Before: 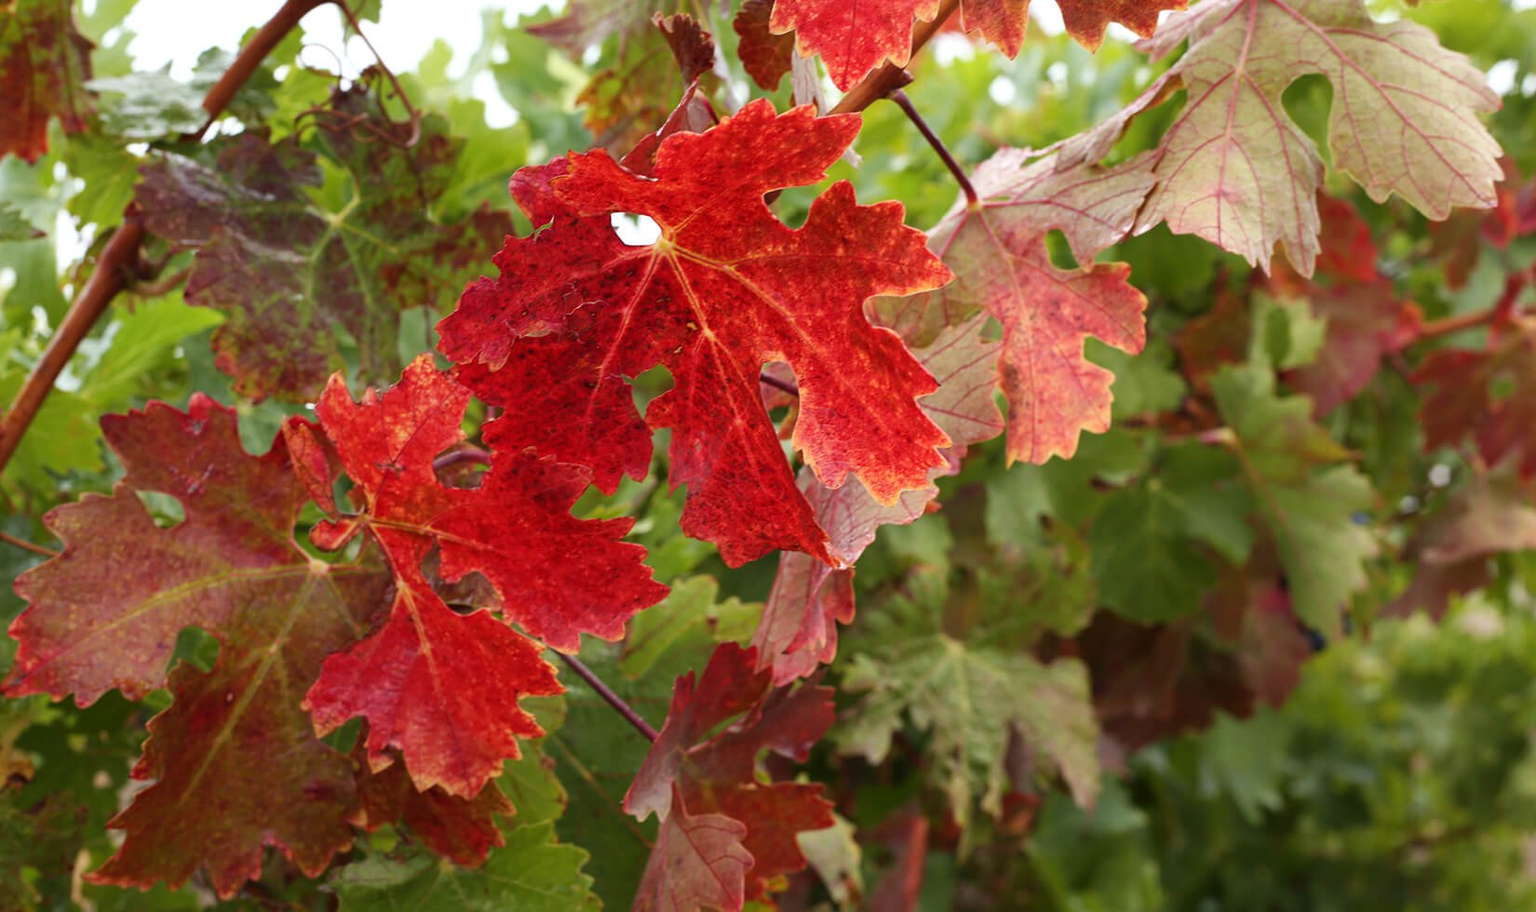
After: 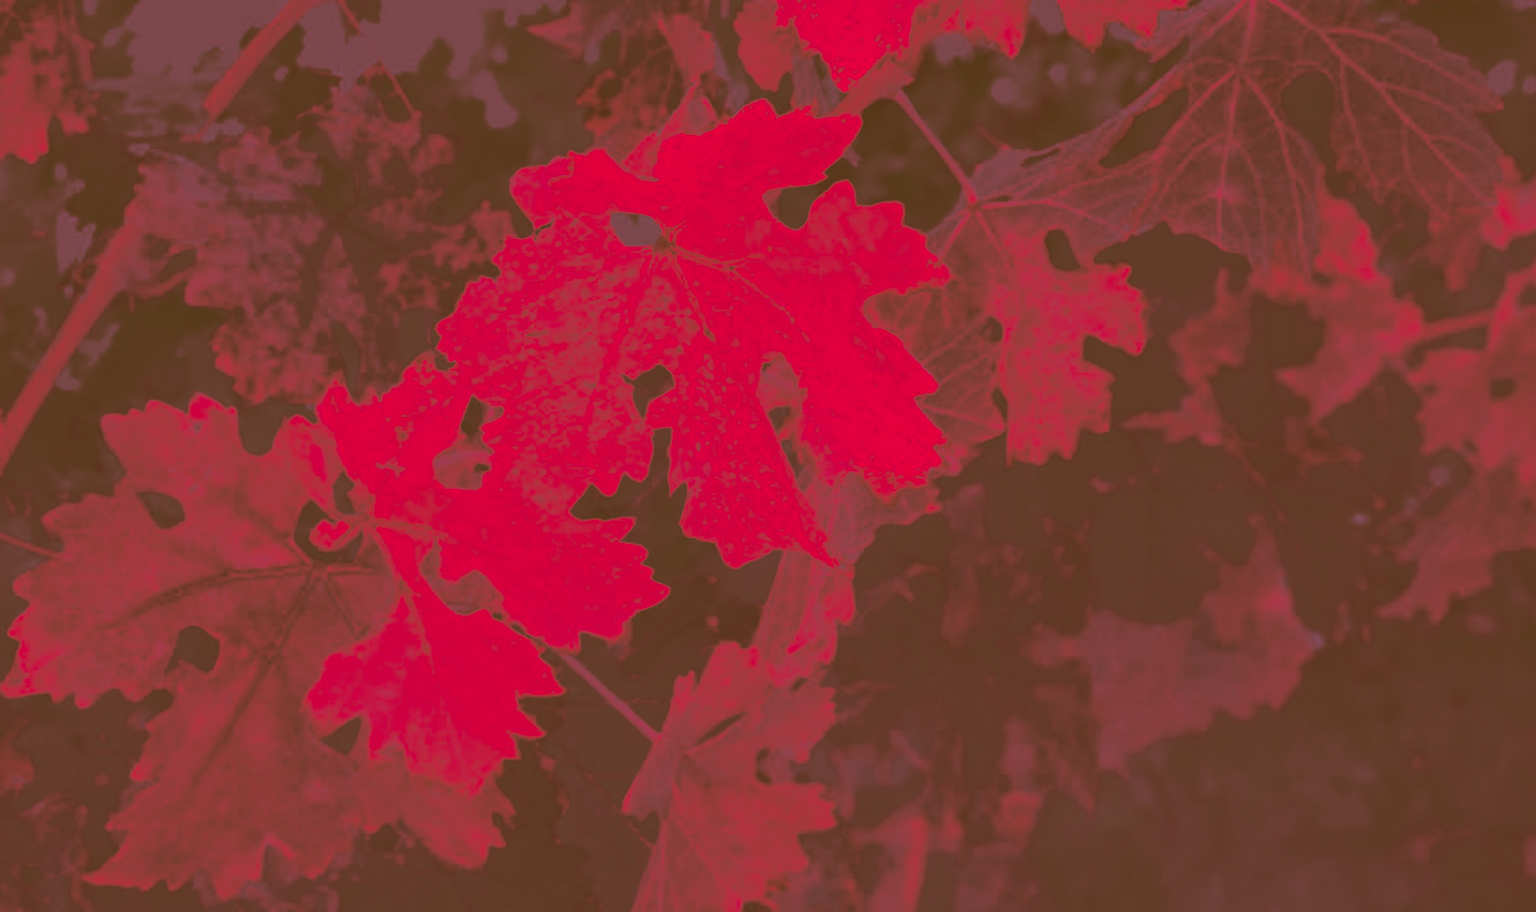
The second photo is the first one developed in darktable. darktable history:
split-toning: highlights › saturation 0, balance -61.83
color balance: on, module defaults
contrast brightness saturation: contrast -0.99, brightness -0.17, saturation 0.75
